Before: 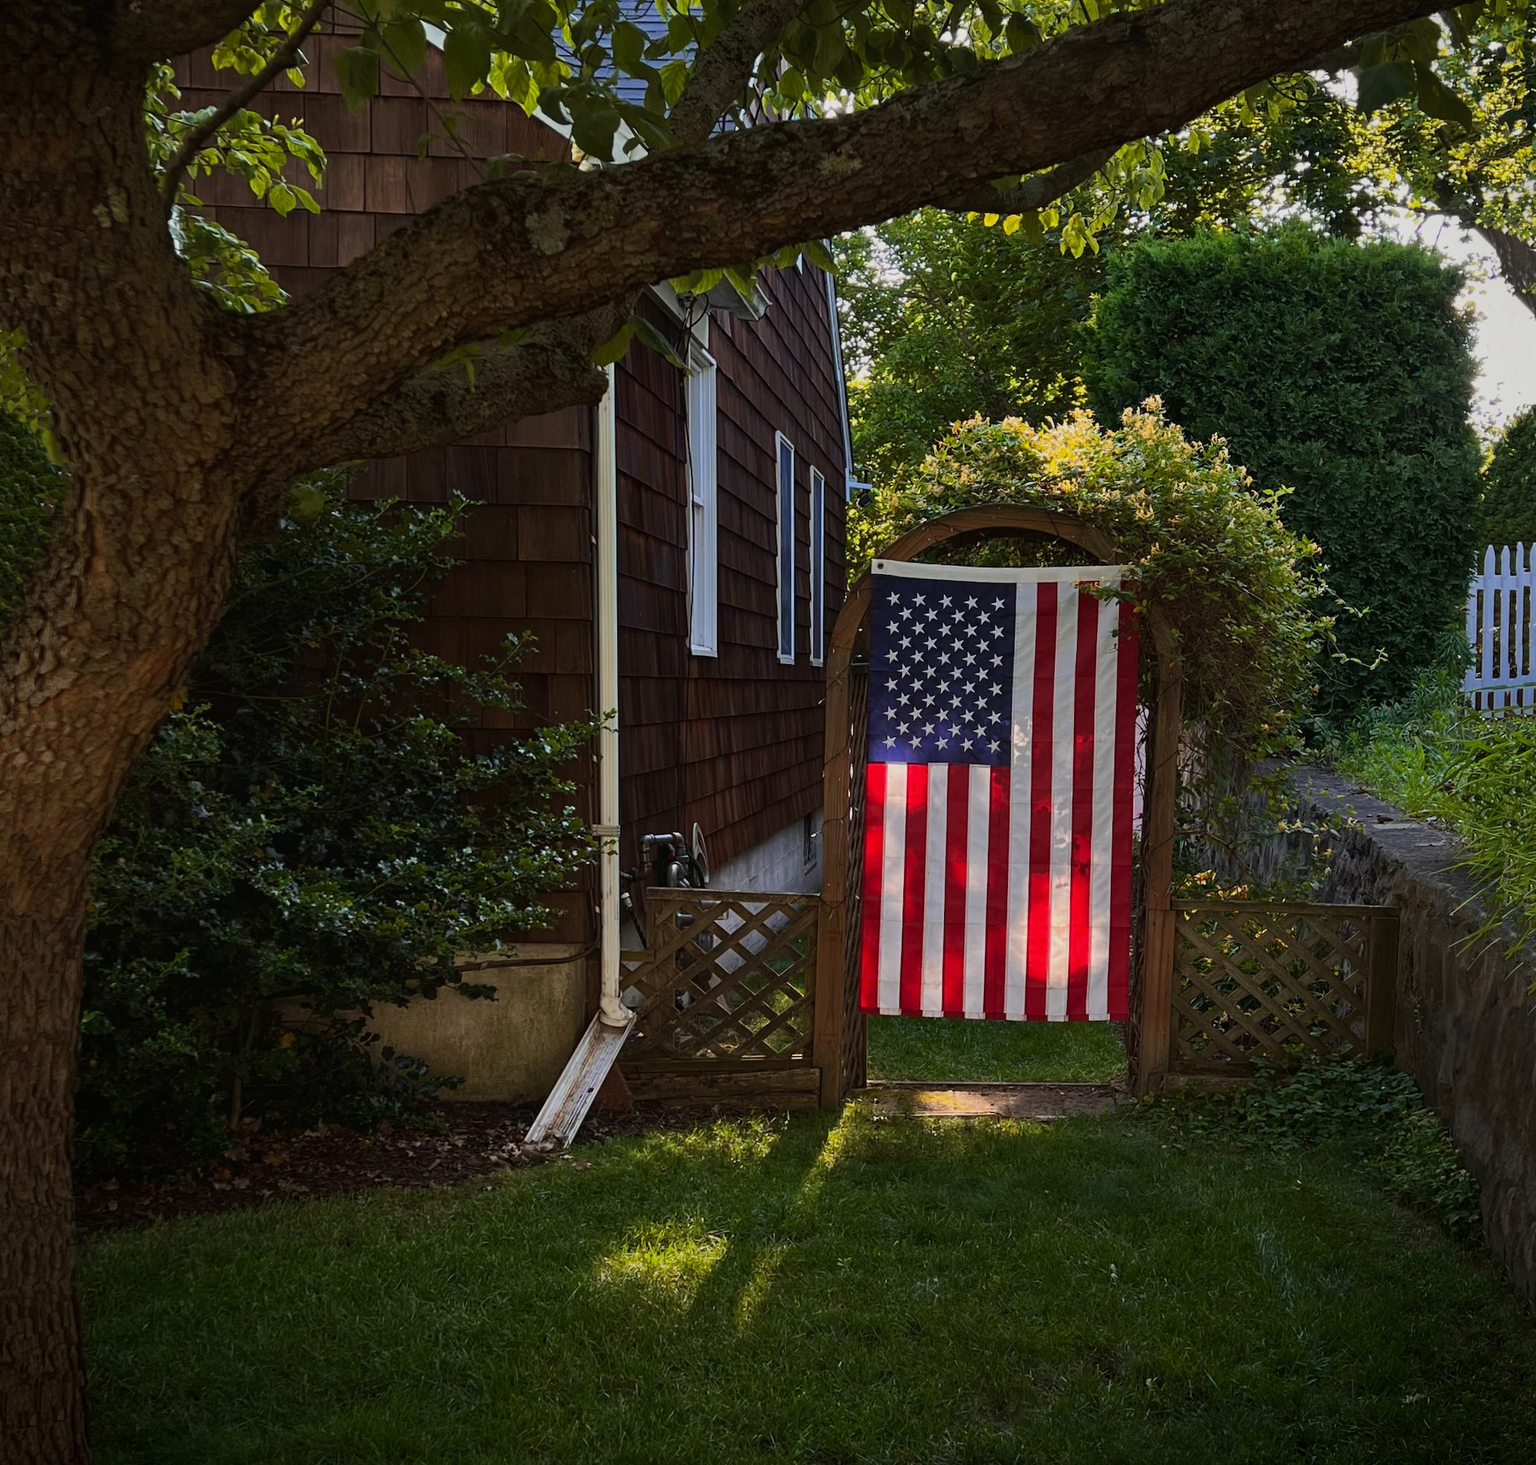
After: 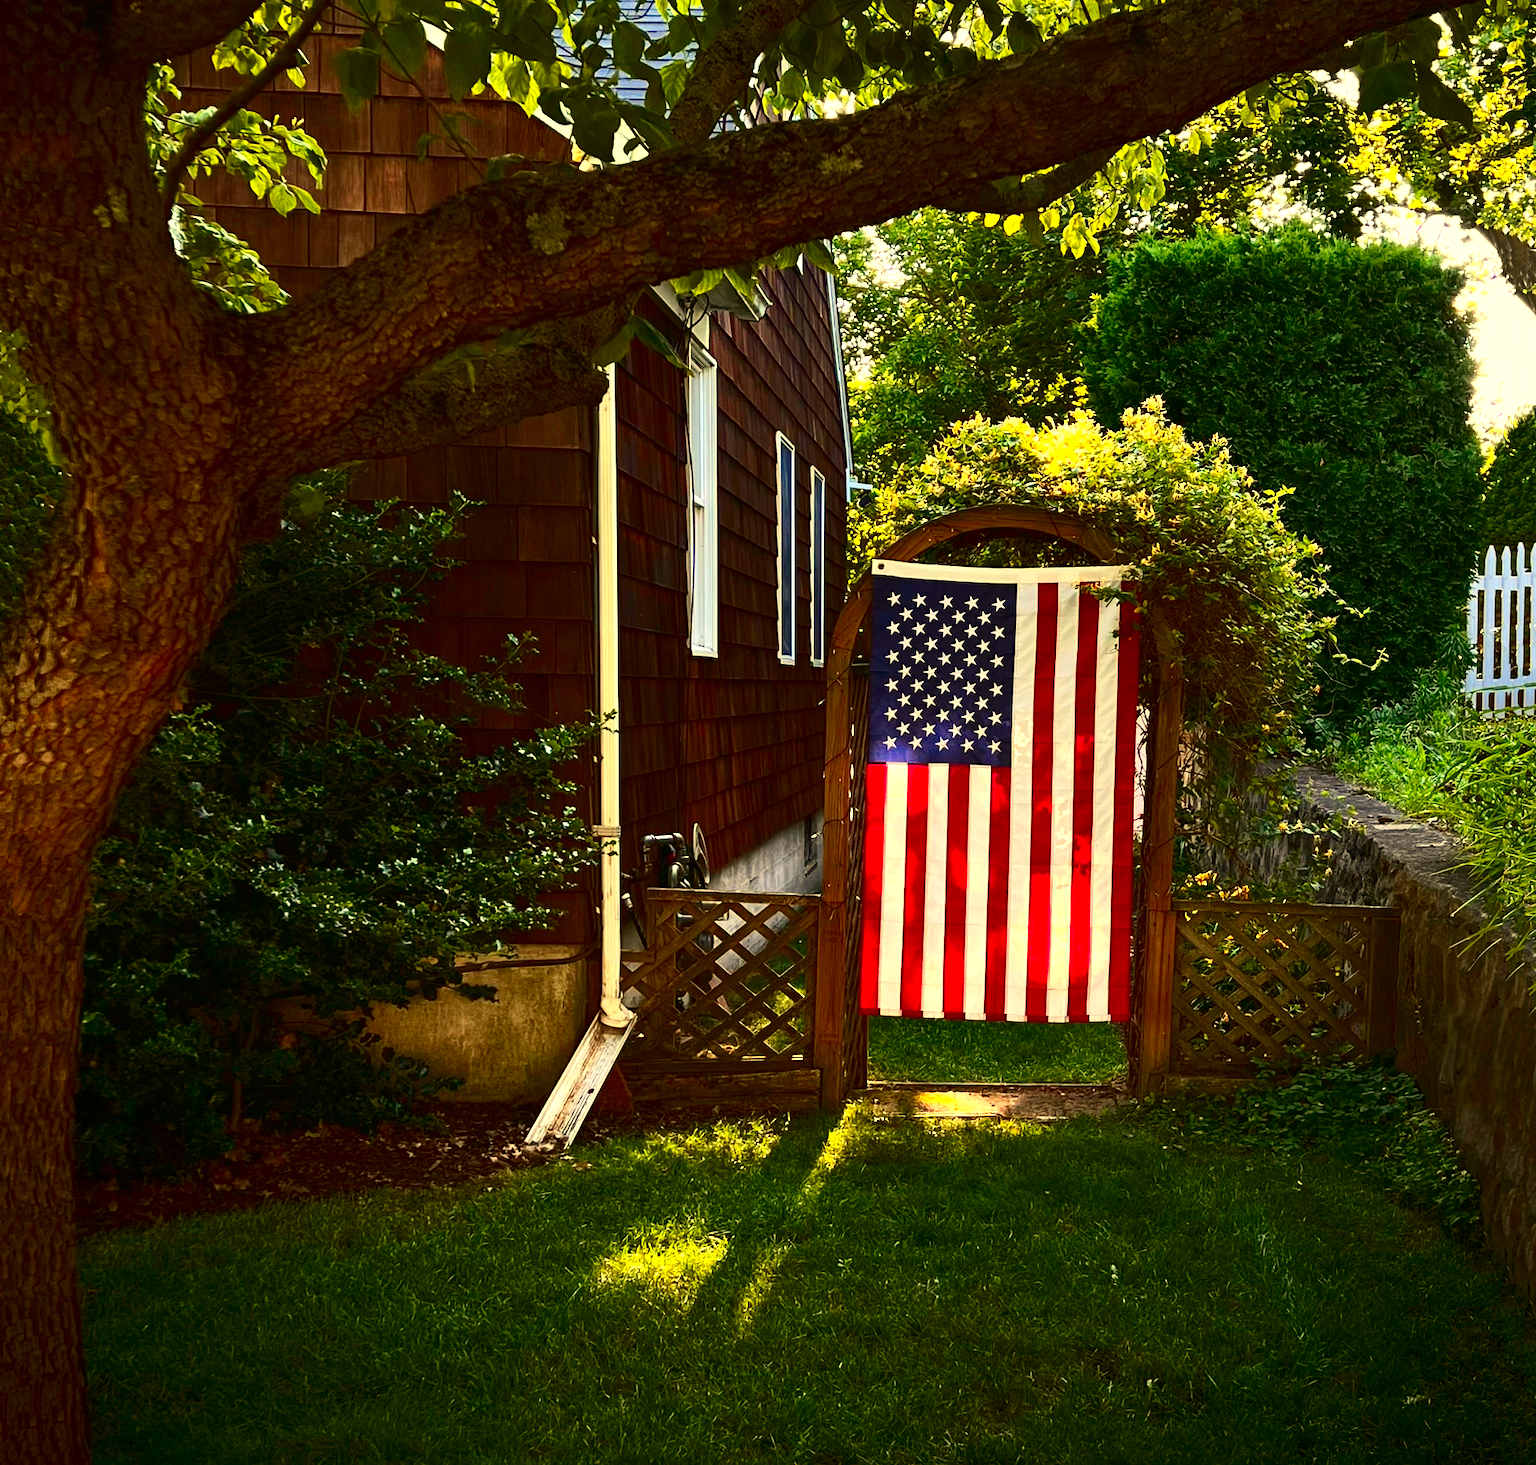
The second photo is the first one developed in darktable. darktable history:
white balance: red 1.08, blue 0.791
exposure: black level correction 0, exposure 1.379 EV, compensate exposure bias true, compensate highlight preservation false
contrast brightness saturation: contrast 0.22, brightness -0.19, saturation 0.24
levels: levels [0, 0.478, 1]
